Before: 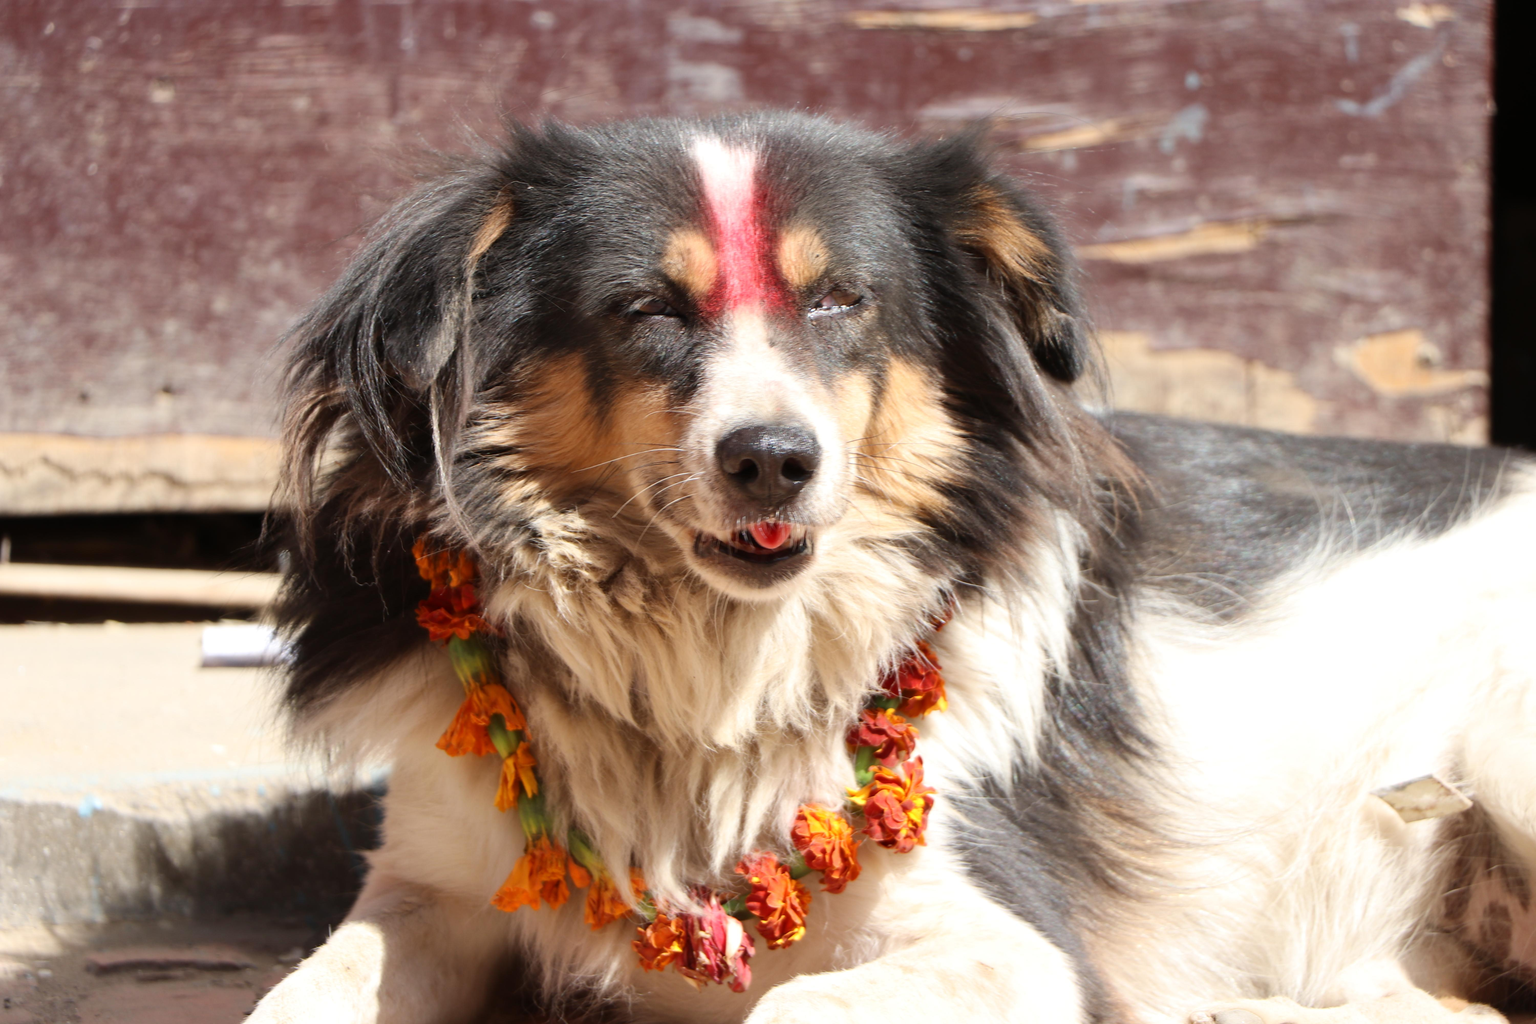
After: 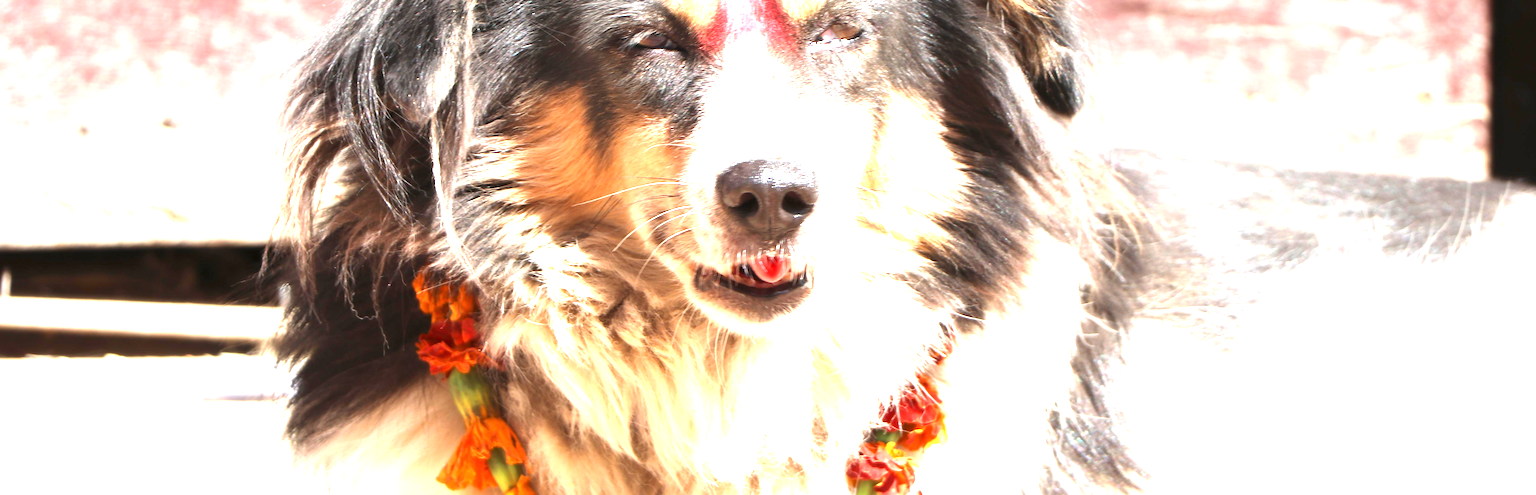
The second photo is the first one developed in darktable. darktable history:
crop and rotate: top 26.056%, bottom 25.543%
exposure: exposure 2 EV, compensate highlight preservation false
